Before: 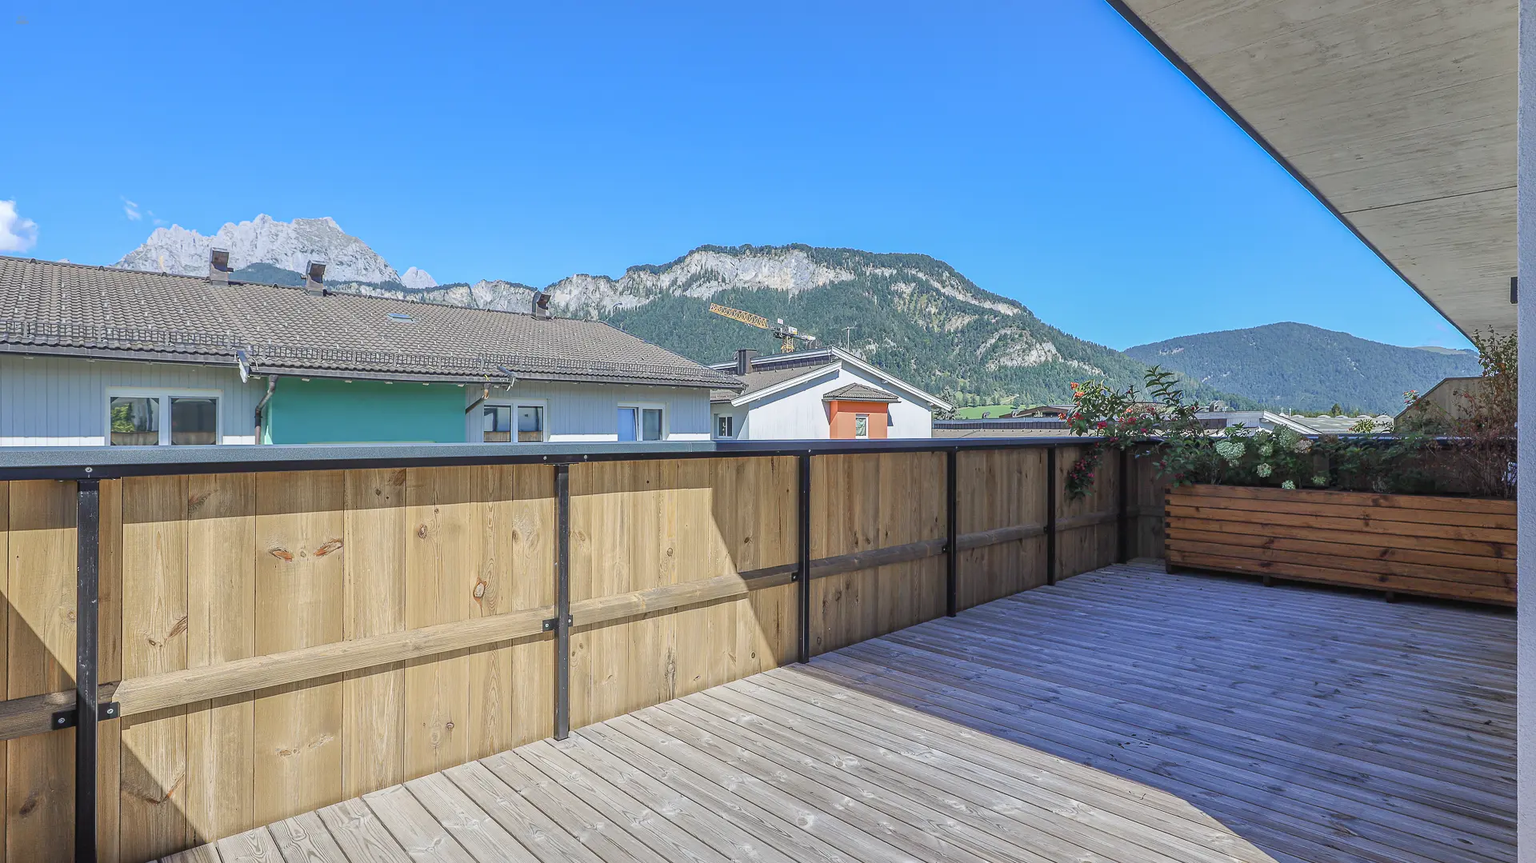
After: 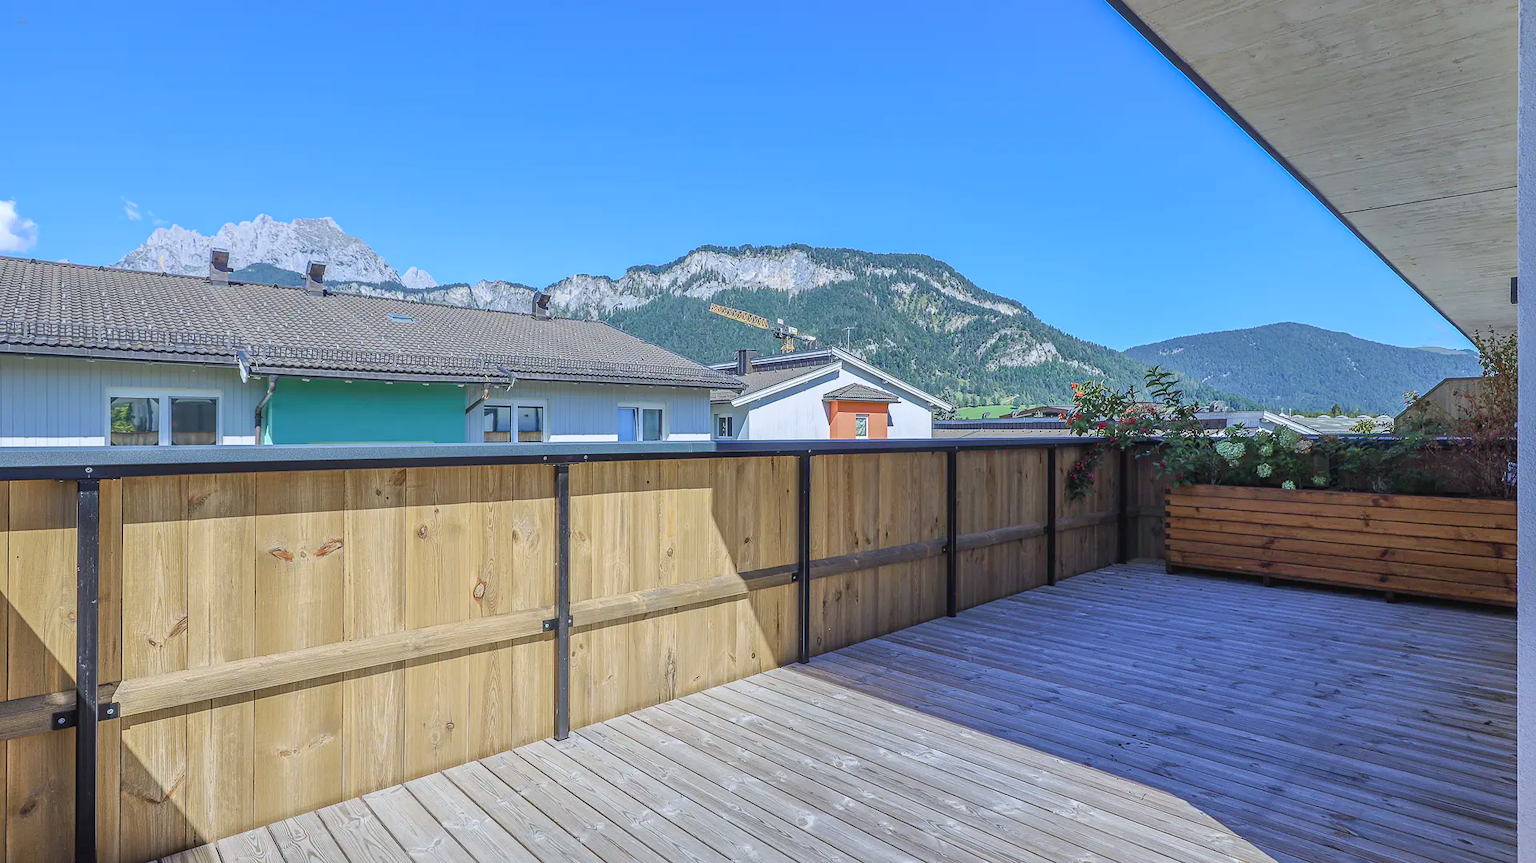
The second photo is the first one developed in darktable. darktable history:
velvia: on, module defaults
white balance: red 0.974, blue 1.044
